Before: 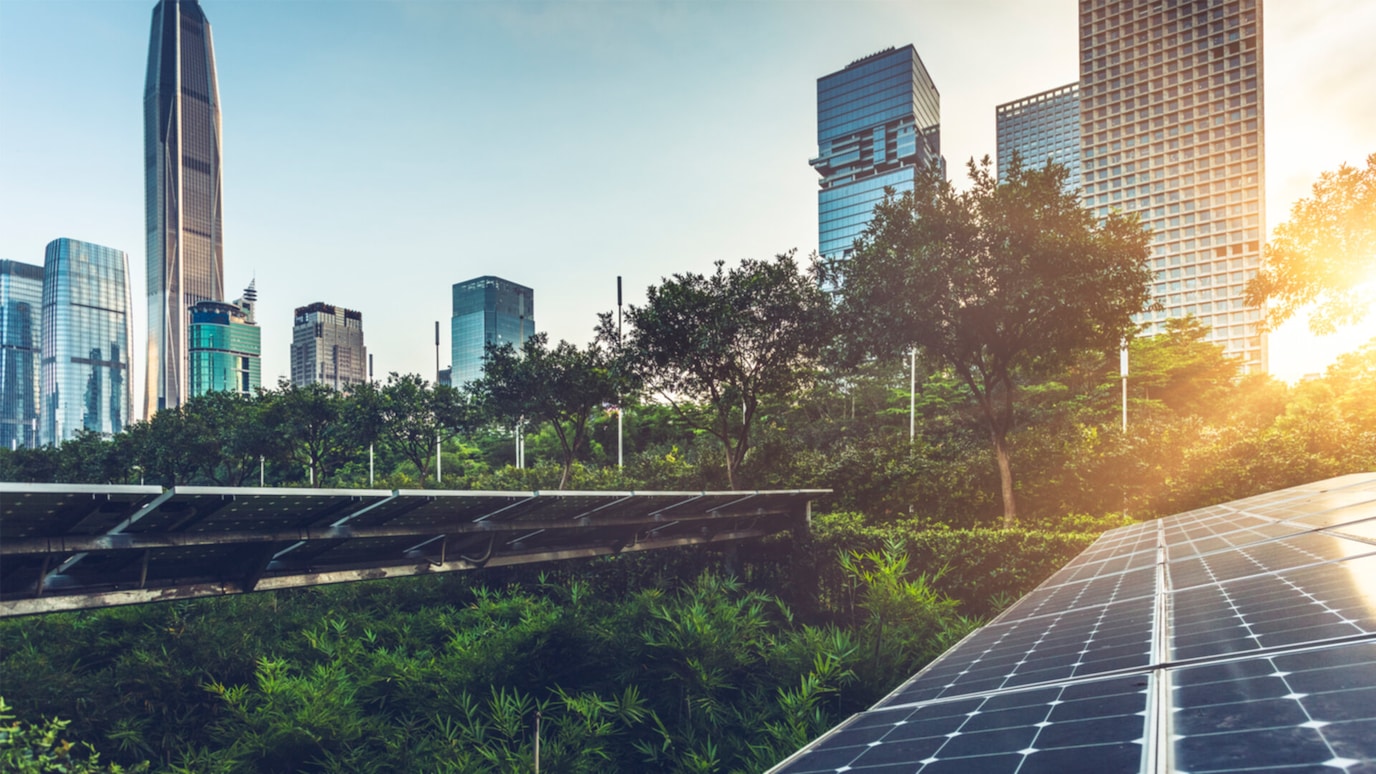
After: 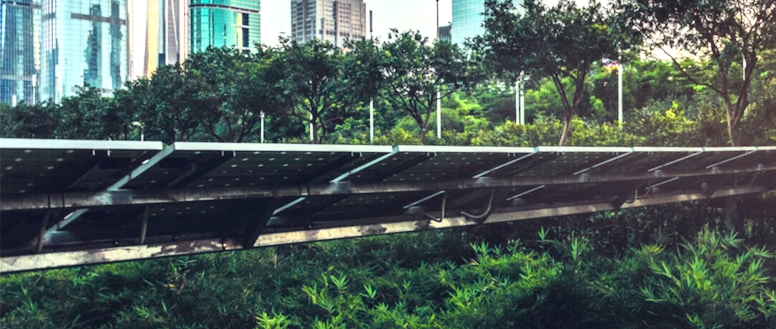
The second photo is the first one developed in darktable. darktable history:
crop: top 44.483%, right 43.593%, bottom 12.892%
shadows and highlights: shadows -30, highlights 30
exposure: black level correction 0, exposure 0.5 EV, compensate highlight preservation false
tone curve: curves: ch0 [(0, 0) (0.035, 0.011) (0.133, 0.076) (0.285, 0.265) (0.491, 0.541) (0.617, 0.693) (0.704, 0.77) (0.794, 0.865) (0.895, 0.938) (1, 0.976)]; ch1 [(0, 0) (0.318, 0.278) (0.444, 0.427) (0.502, 0.497) (0.543, 0.547) (0.601, 0.641) (0.746, 0.764) (1, 1)]; ch2 [(0, 0) (0.316, 0.292) (0.381, 0.37) (0.423, 0.448) (0.476, 0.482) (0.502, 0.5) (0.543, 0.547) (0.587, 0.613) (0.642, 0.672) (0.704, 0.727) (0.865, 0.827) (1, 0.951)], color space Lab, independent channels, preserve colors none
